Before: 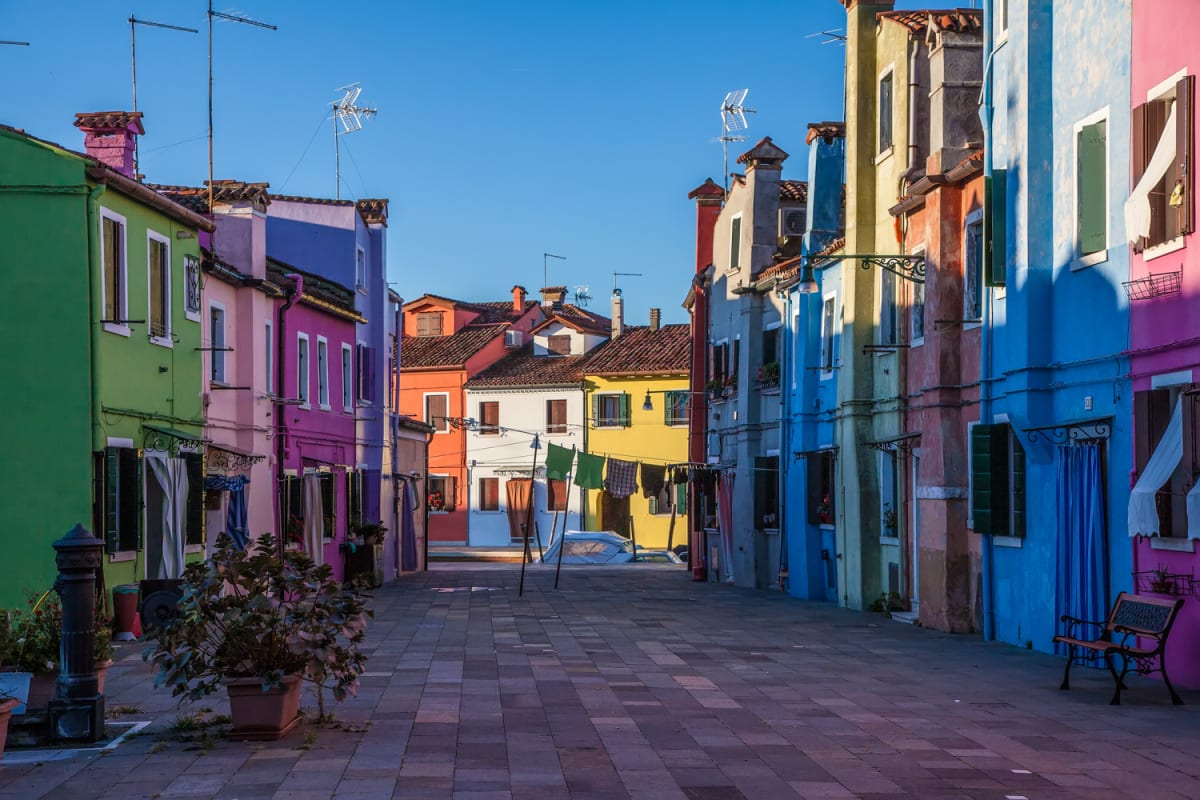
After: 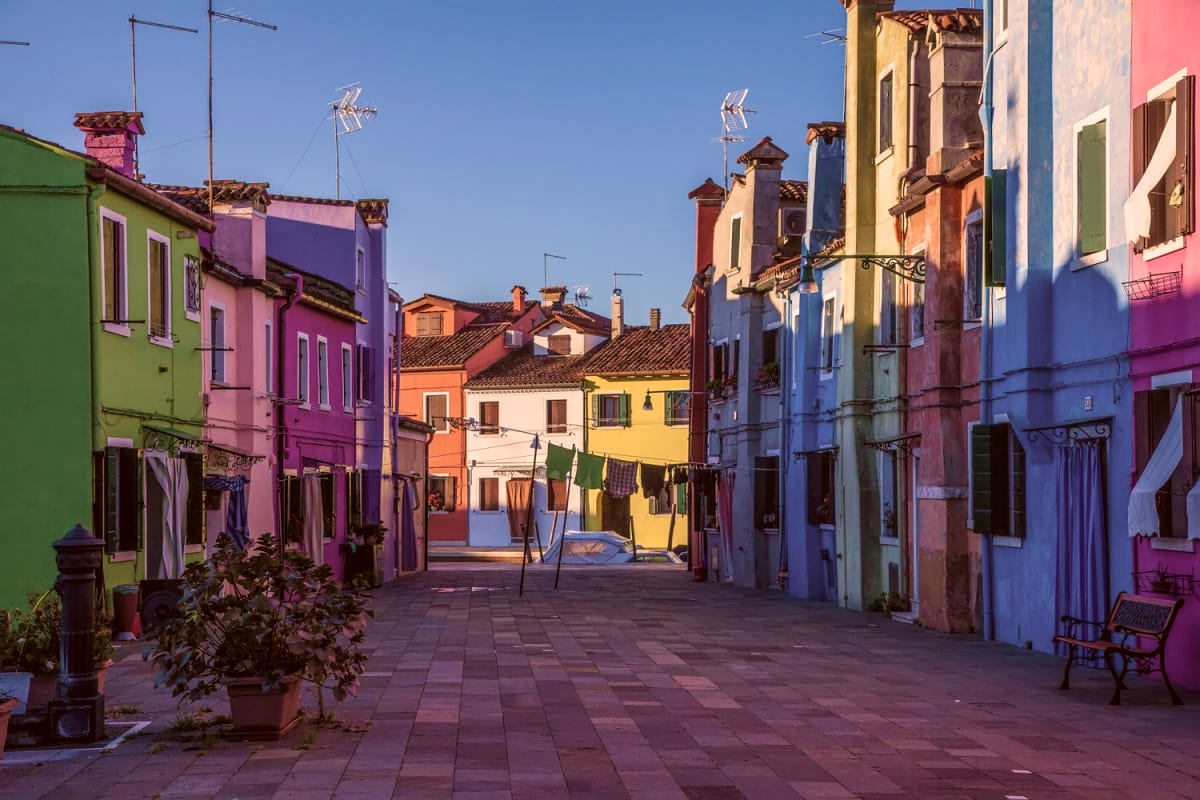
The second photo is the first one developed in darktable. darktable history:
velvia: strength 45%
color correction: highlights a* 10.21, highlights b* 9.79, shadows a* 8.61, shadows b* 7.88, saturation 0.8
